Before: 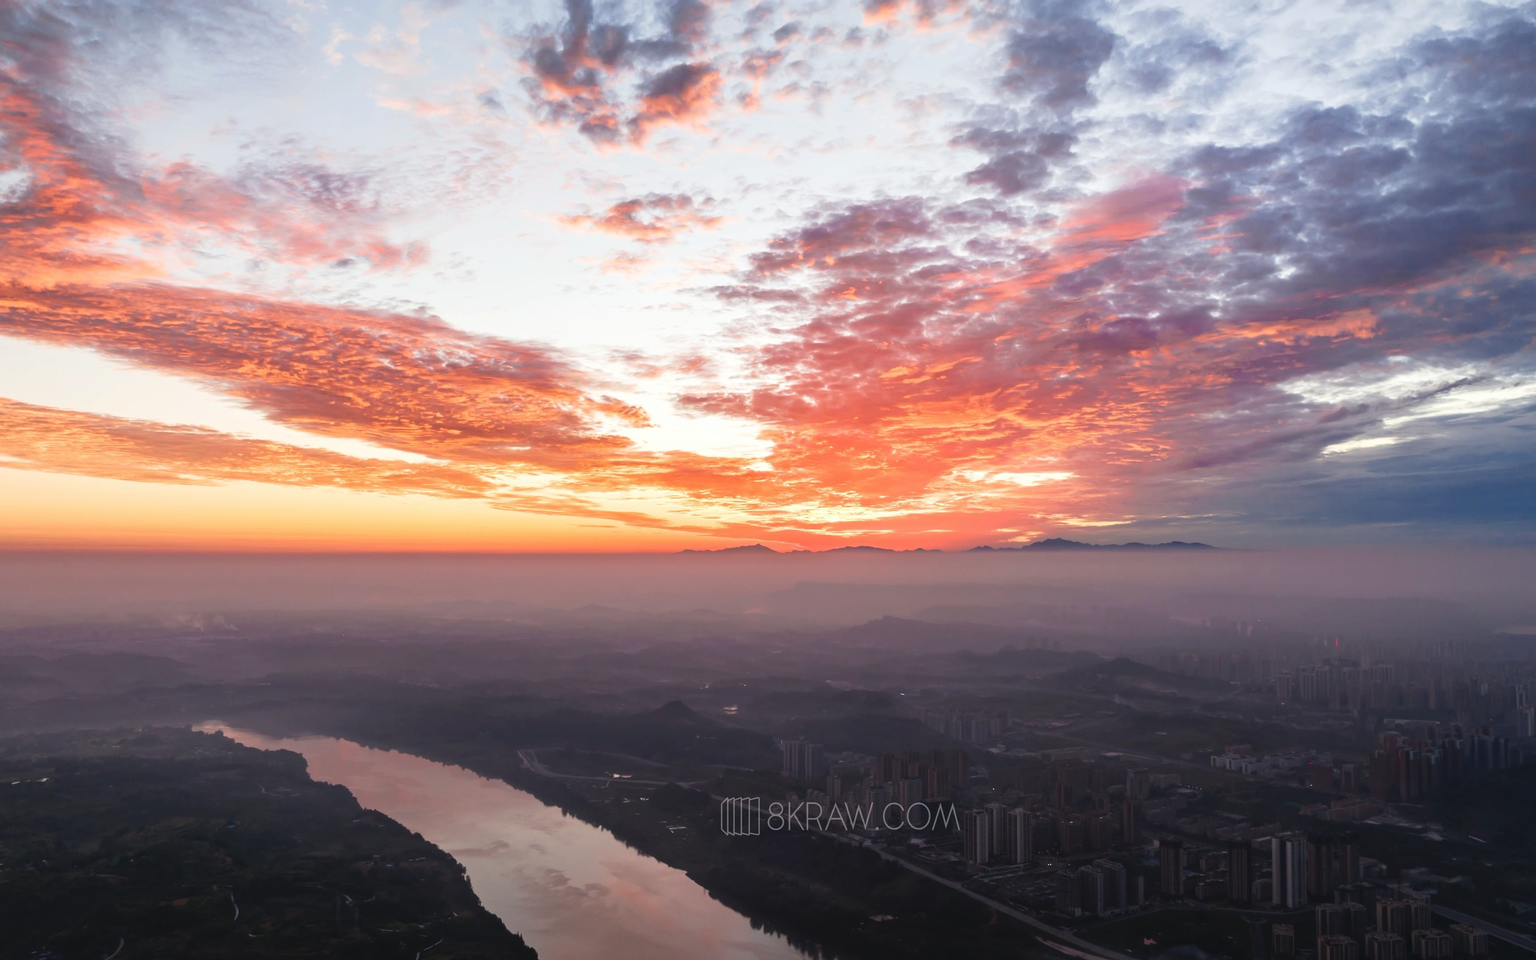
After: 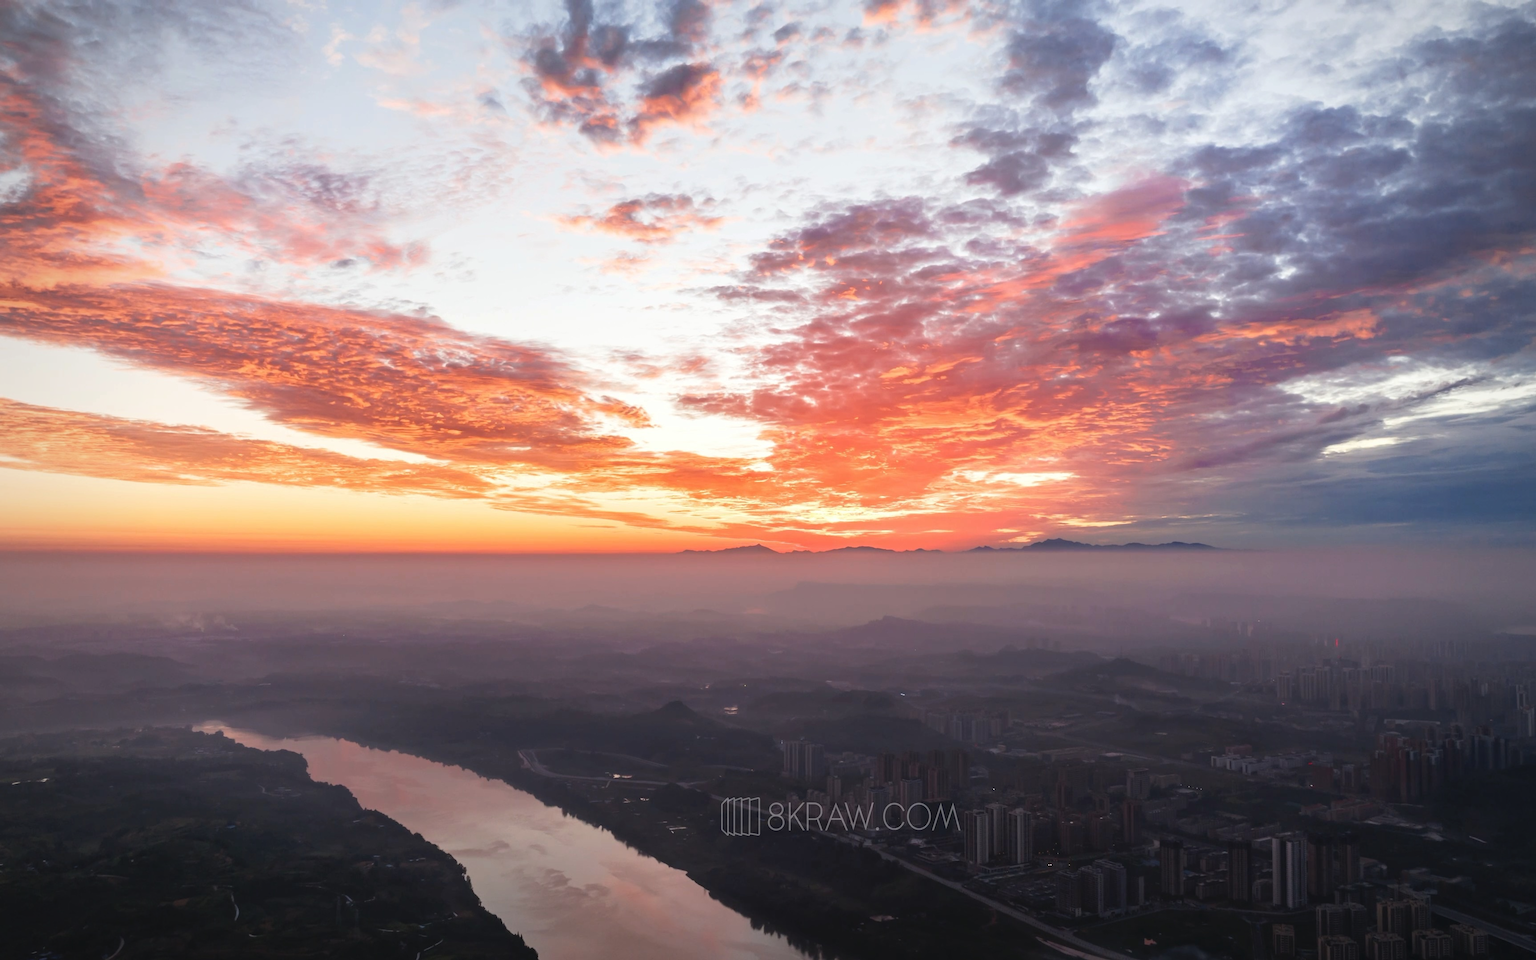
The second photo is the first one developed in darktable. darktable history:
vignetting: fall-off radius 82.08%, brightness -0.478
